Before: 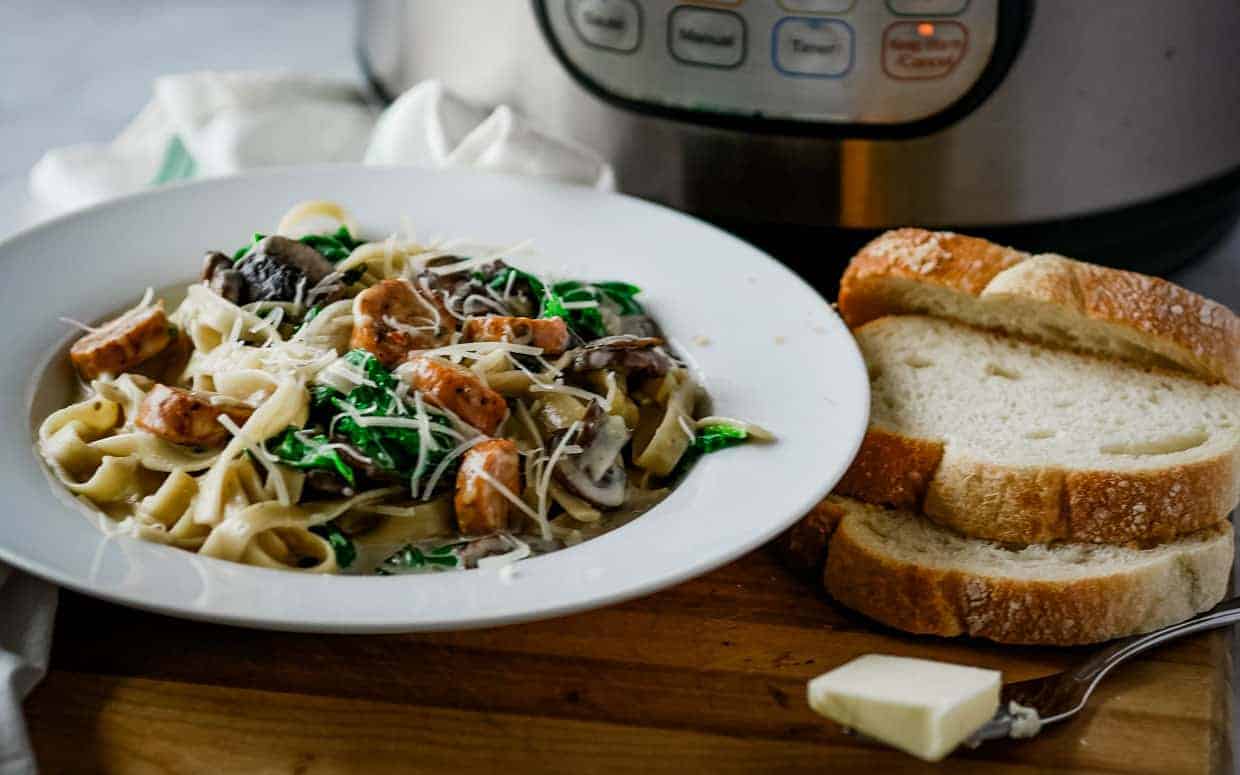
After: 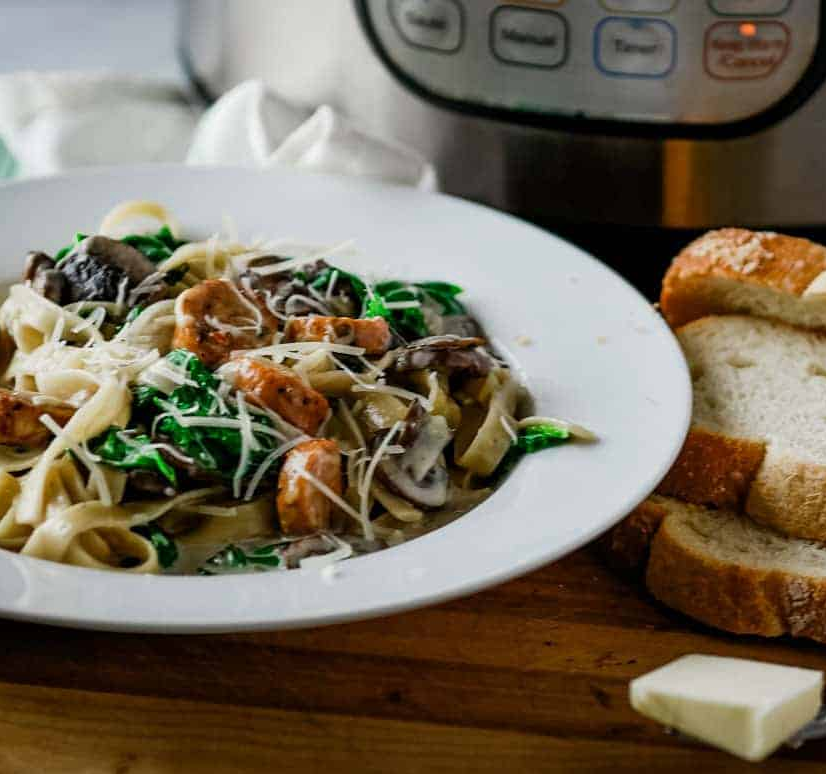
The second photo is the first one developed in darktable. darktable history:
color zones: curves: ch0 [(0, 0.5) (0.143, 0.5) (0.286, 0.5) (0.429, 0.495) (0.571, 0.437) (0.714, 0.44) (0.857, 0.496) (1, 0.5)]
crop and rotate: left 14.385%, right 18.948%
